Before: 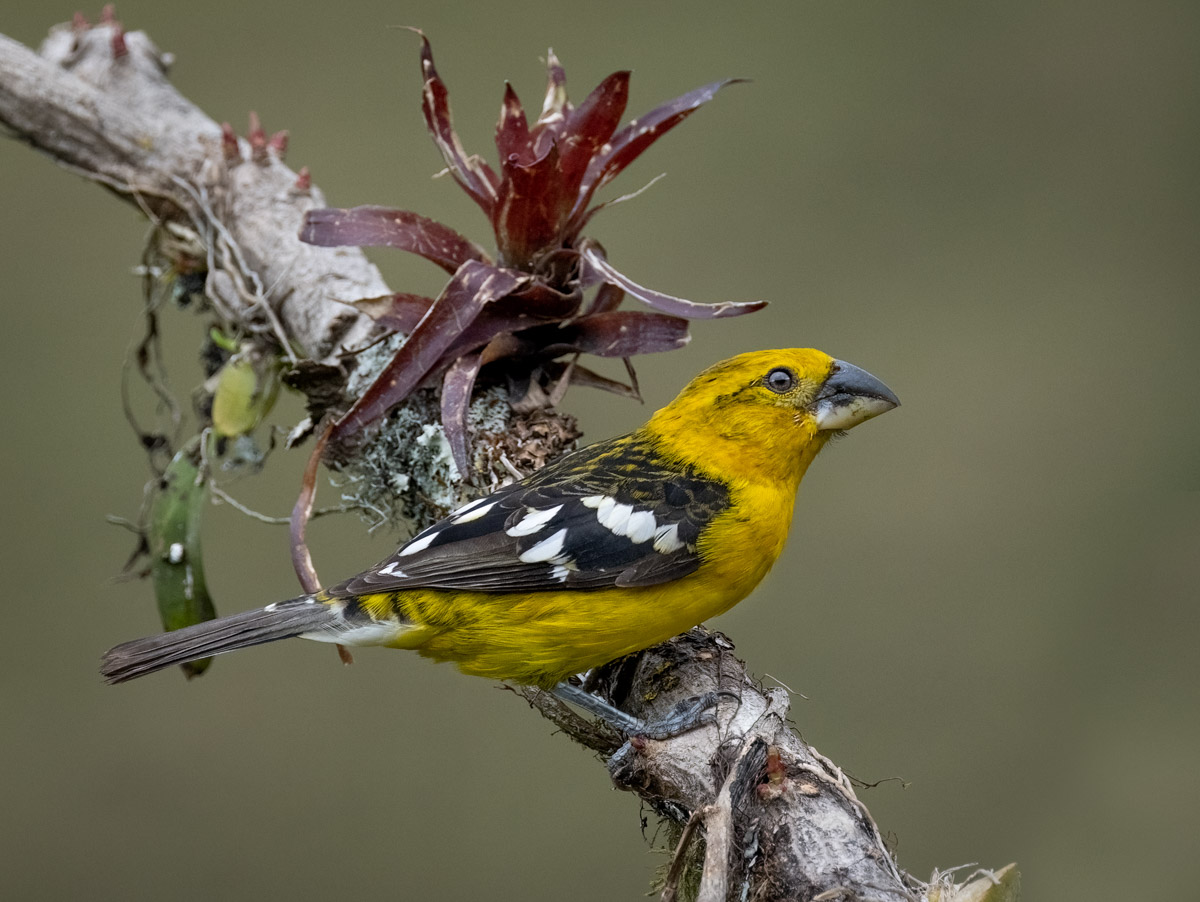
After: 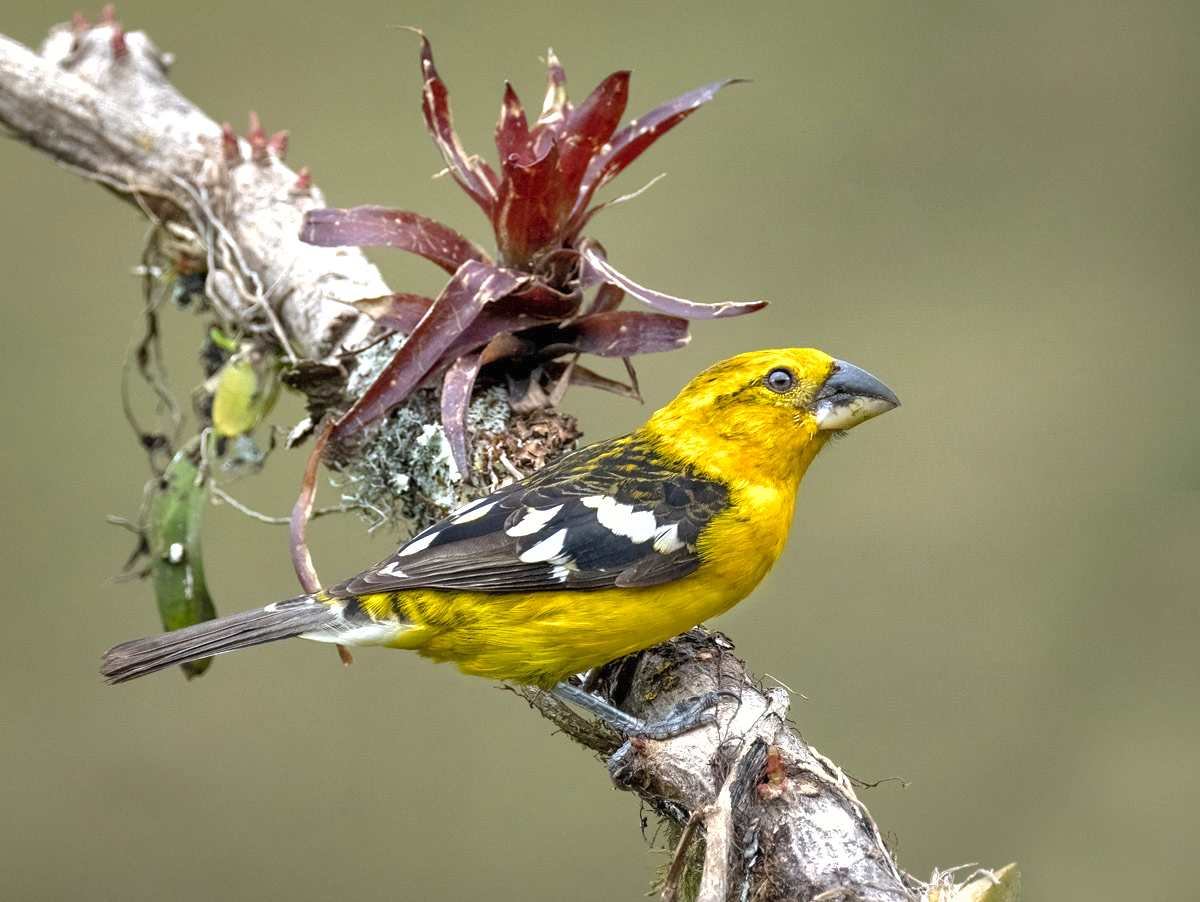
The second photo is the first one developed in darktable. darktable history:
shadows and highlights: on, module defaults
color correction: highlights b* 3
exposure: black level correction 0, exposure 1.1 EV, compensate exposure bias true, compensate highlight preservation false
